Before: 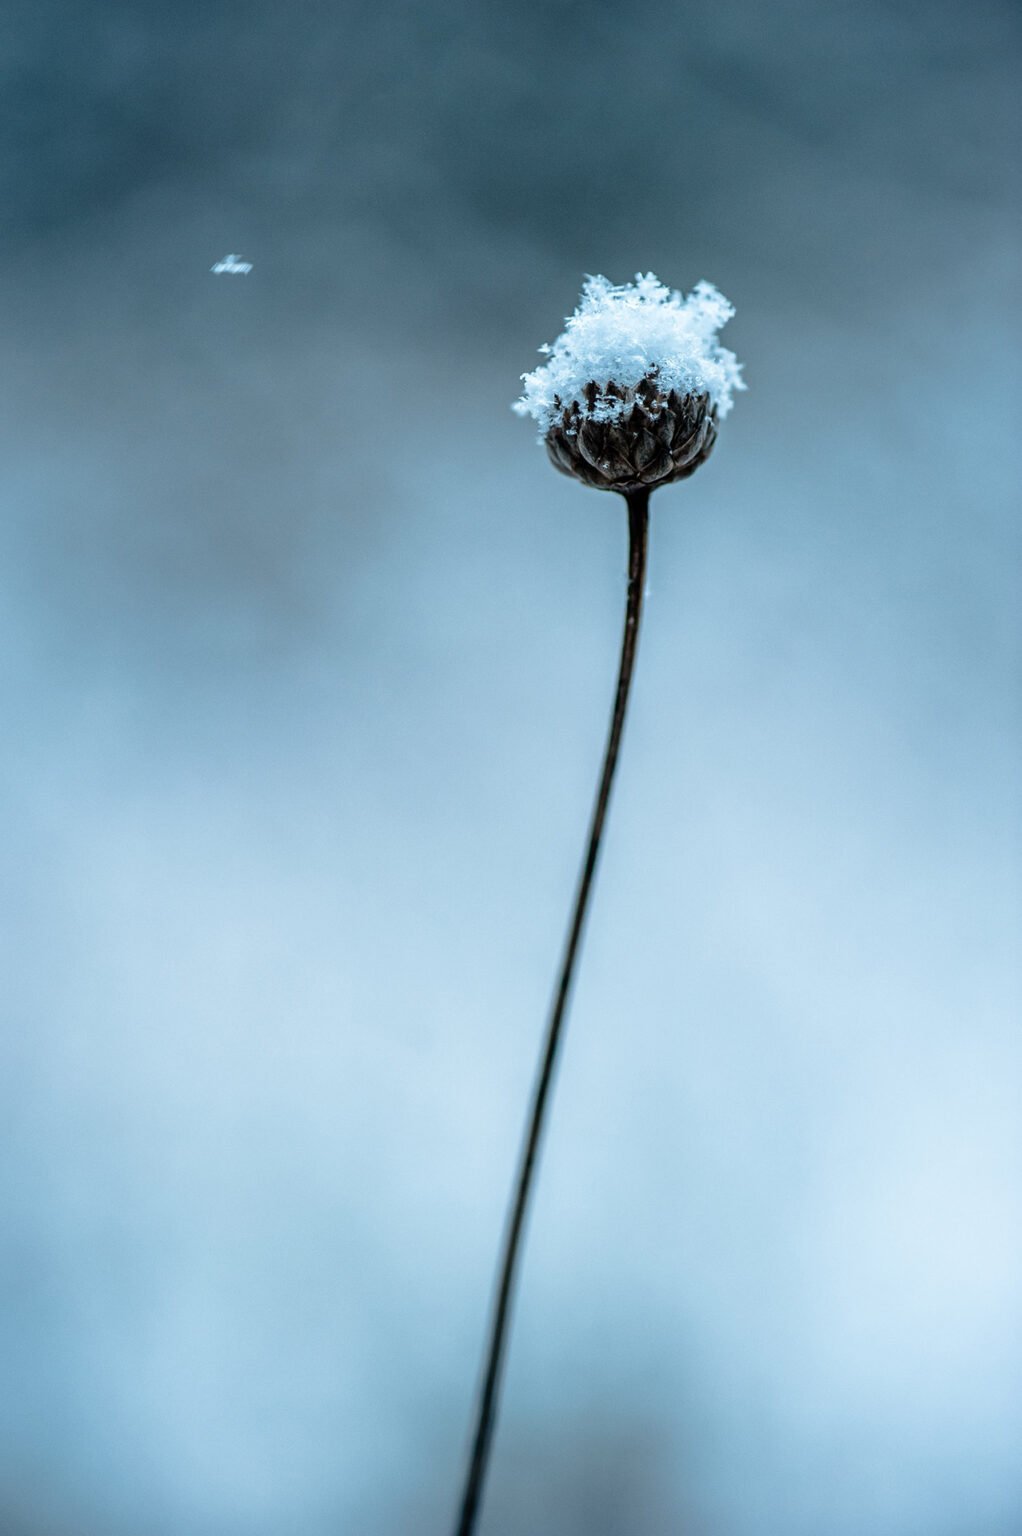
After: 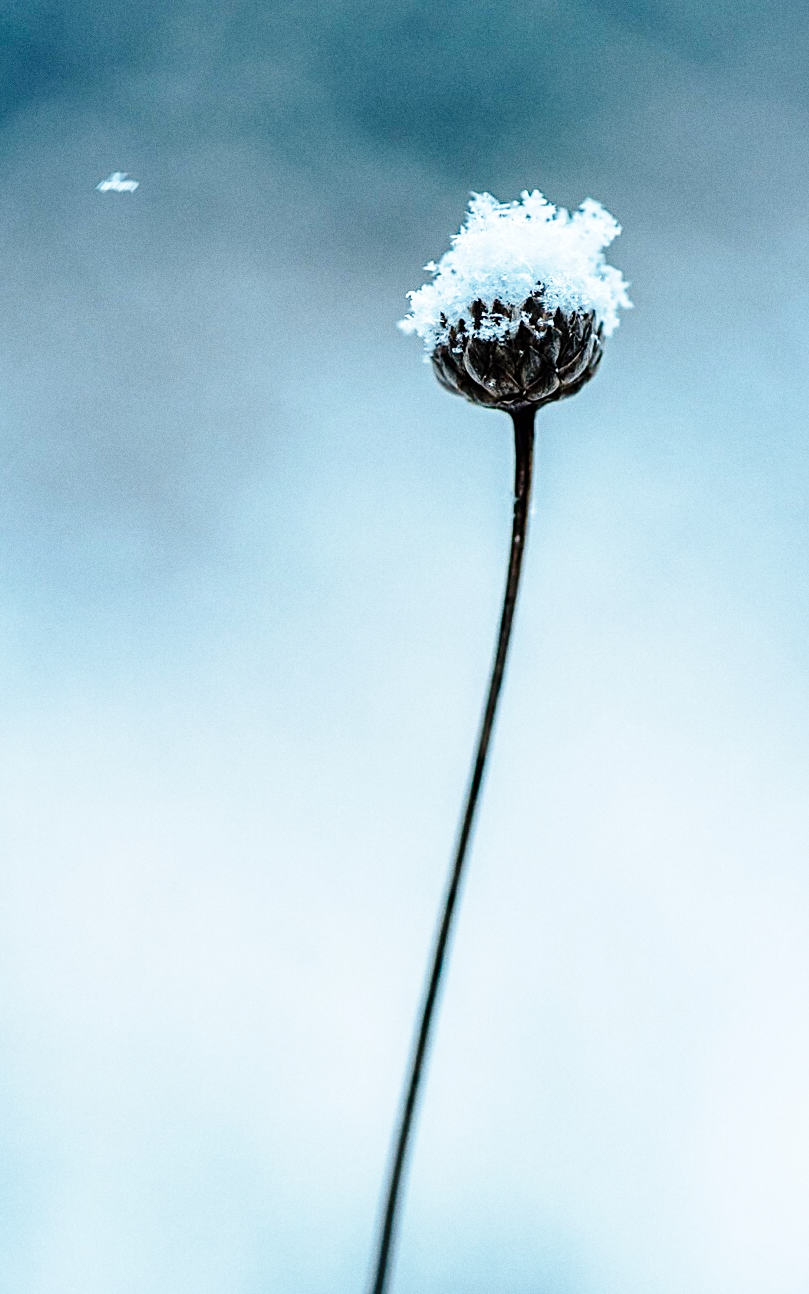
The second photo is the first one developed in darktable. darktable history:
sharpen: on, module defaults
base curve: curves: ch0 [(0, 0) (0.028, 0.03) (0.121, 0.232) (0.46, 0.748) (0.859, 0.968) (1, 1)], preserve colors none
grain: coarseness 0.09 ISO
crop: left 11.225%, top 5.381%, right 9.565%, bottom 10.314%
